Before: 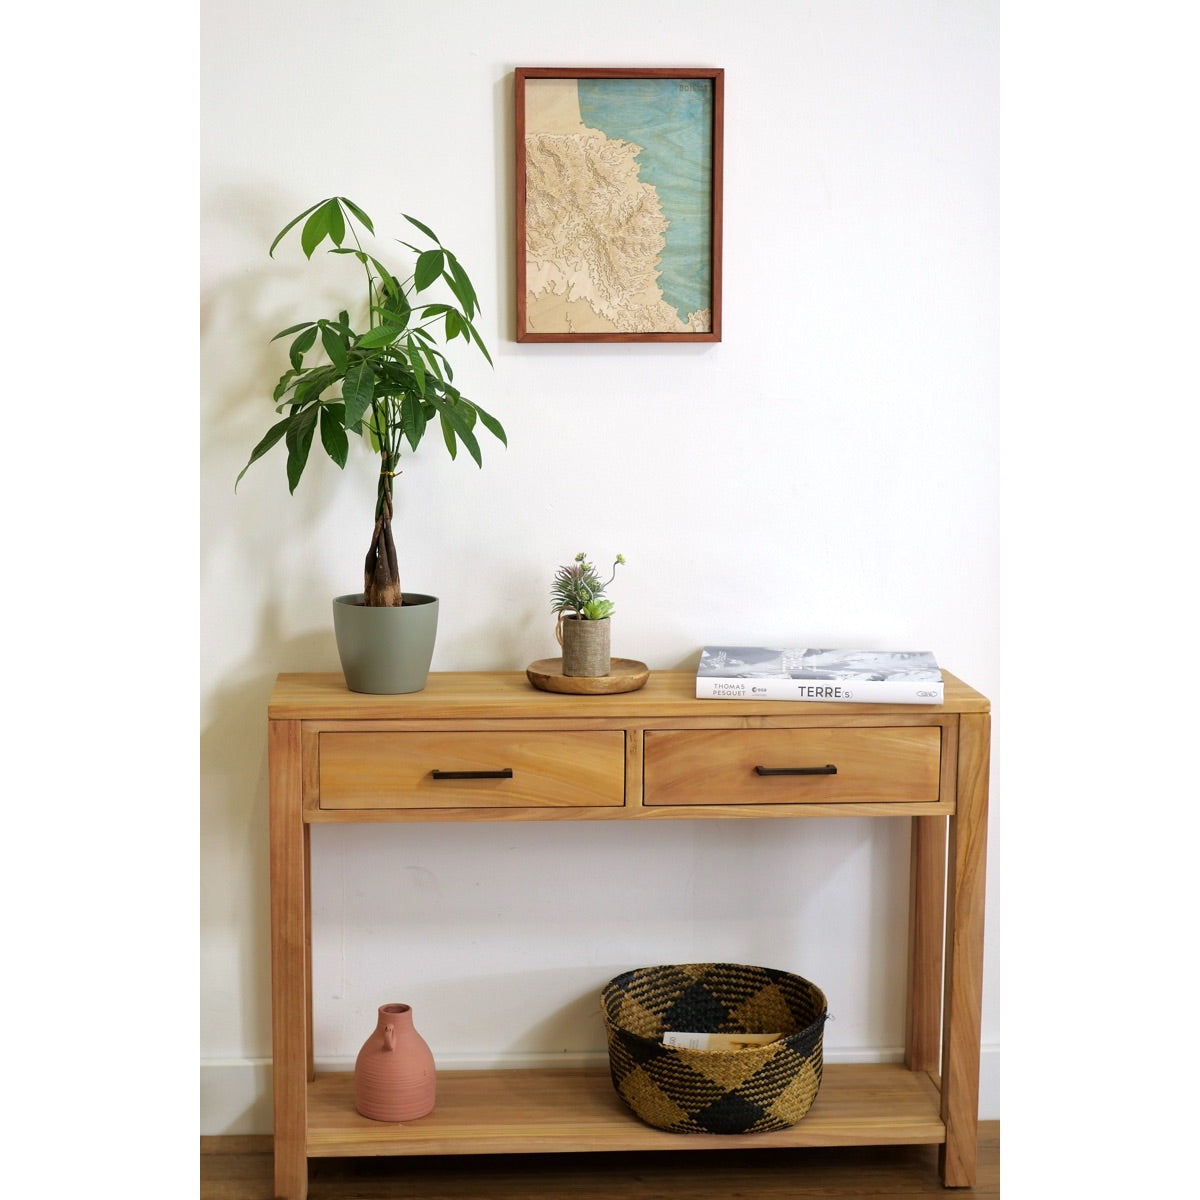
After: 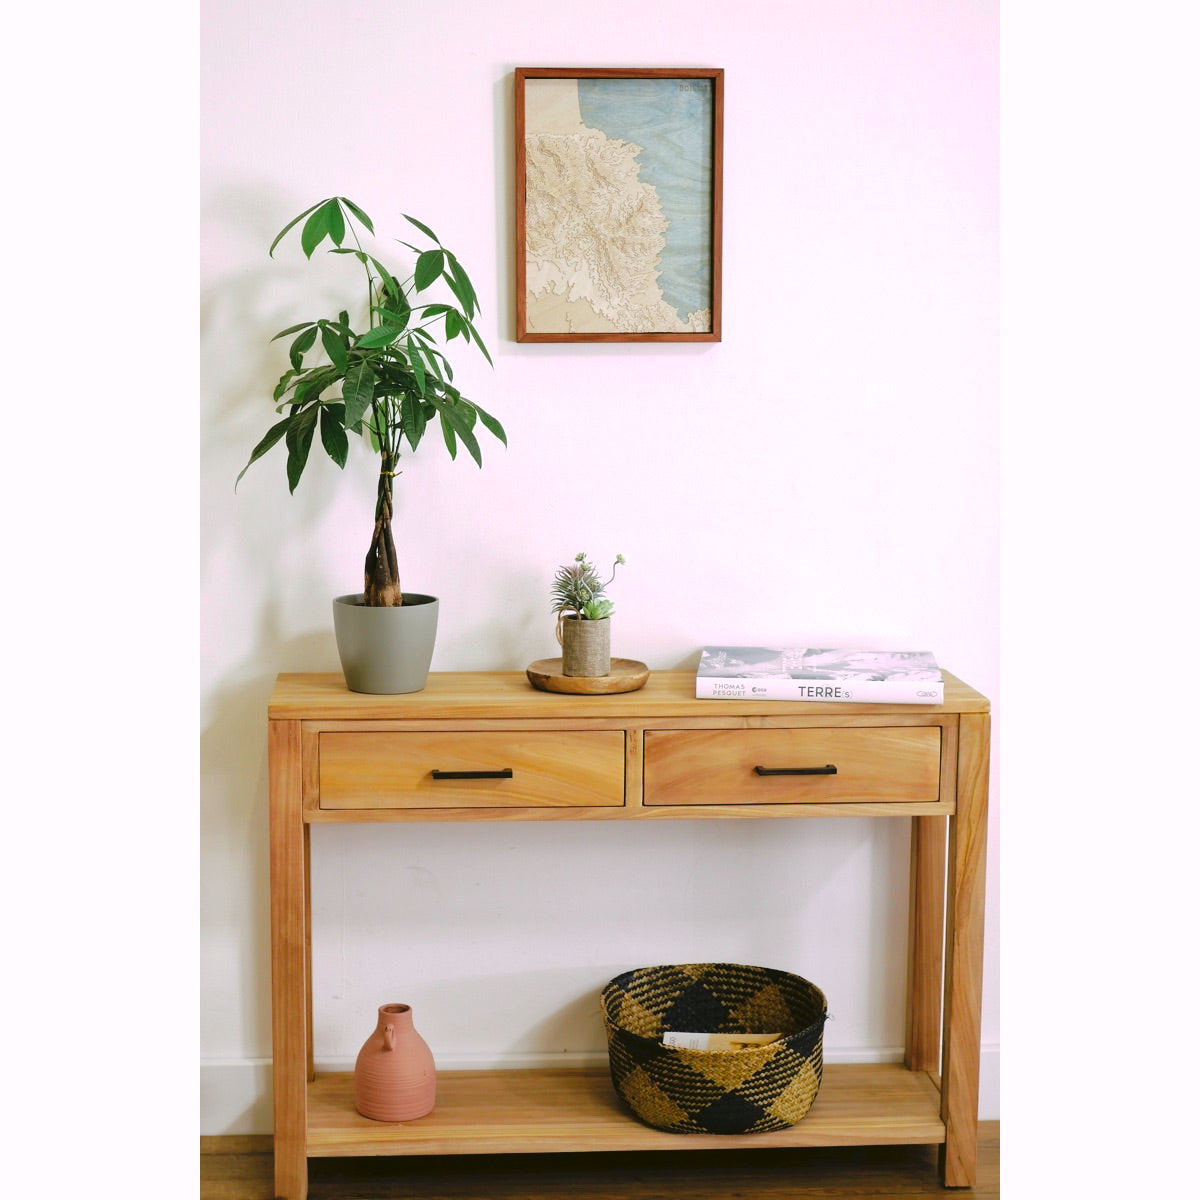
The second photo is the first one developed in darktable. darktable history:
tone curve: curves: ch0 [(0, 0) (0.003, 0.047) (0.011, 0.051) (0.025, 0.061) (0.044, 0.075) (0.069, 0.09) (0.1, 0.102) (0.136, 0.125) (0.177, 0.173) (0.224, 0.226) (0.277, 0.303) (0.335, 0.388) (0.399, 0.469) (0.468, 0.545) (0.543, 0.623) (0.623, 0.695) (0.709, 0.766) (0.801, 0.832) (0.898, 0.905) (1, 1)], preserve colors none
color look up table: target L [97.57, 98.74, 91.91, 89, 87.65, 79.99, 66.68, 69.67, 68.23, 57.92, 53.18, 45.27, 42.36, 28.51, 3.944, 201.72, 82.47, 70.03, 64.77, 60.36, 51.85, 41.59, 38.04, 37.48, 30.71, 29.9, 26.74, 95.21, 80.14, 83.81, 73.01, 71.31, 61.79, 55.94, 72.01, 53.09, 55.55, 52.65, 55.68, 42.92, 35.64, 24.07, 3.978, 5.883, 79.76, 67.04, 61.98, 44.14, 35.8], target a [-36.17, -23.17, -16.97, -33.4, -29.03, -13.13, -43.82, -12.95, -2.101, -48.32, -25.14, -32.01, -35.35, -15.84, -7.765, 0, 4.293, 35.9, 47.23, 25.77, 63.57, 28.48, 53.01, 36.74, 5.315, 0.232, 28.9, 18.69, 10.17, 26.79, 29.77, 19.5, 63.12, 19.15, 45.58, 60.02, 23.49, 58.14, 17.42, 13.04, 35.9, 27.96, 9.901, 15.81, -27.47, -5.434, -10.26, -18.45, -2.646], target b [52.23, -4.055, 20.51, 34.37, 6.193, 66.56, 20.04, 3.013, 34.23, 29.92, 5.632, 24.25, 19.81, 4.936, 5.747, -0.001, 7.203, 27.04, 67.26, 47.43, 26.61, 31.24, 42.78, 9.389, 4.245, 32.95, 36.98, -11.15, -11.85, -17.14, 0.105, -36.53, -23.32, 2.193, -33.74, -3.673, -19.74, -27.92, -60.92, -58.47, -60.23, -22.61, 3.913, -29.8, -10.87, -28.58, -44.81, -16.42, -37.55], num patches 49
